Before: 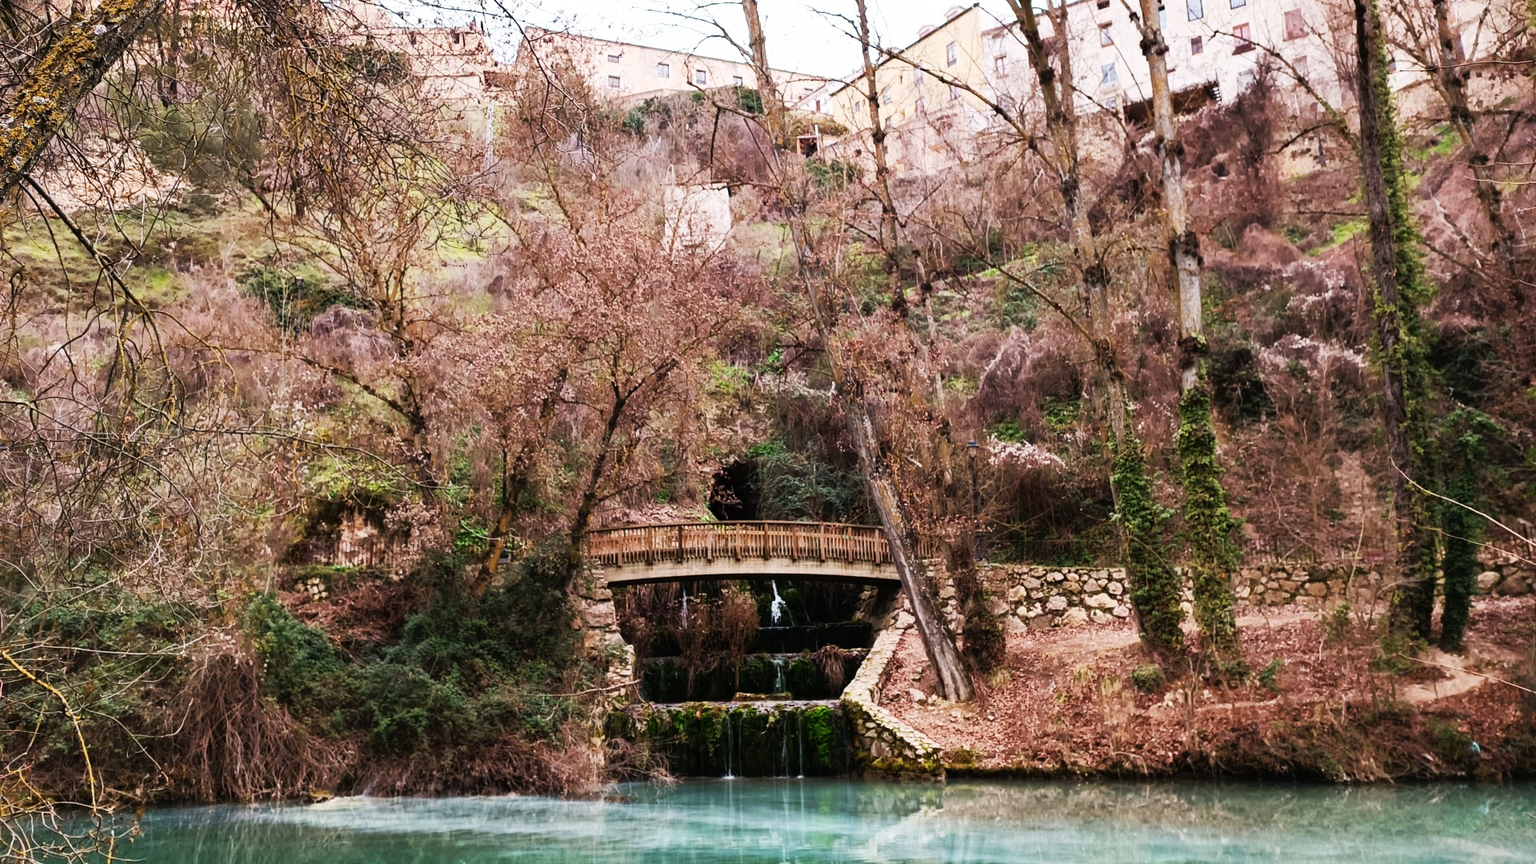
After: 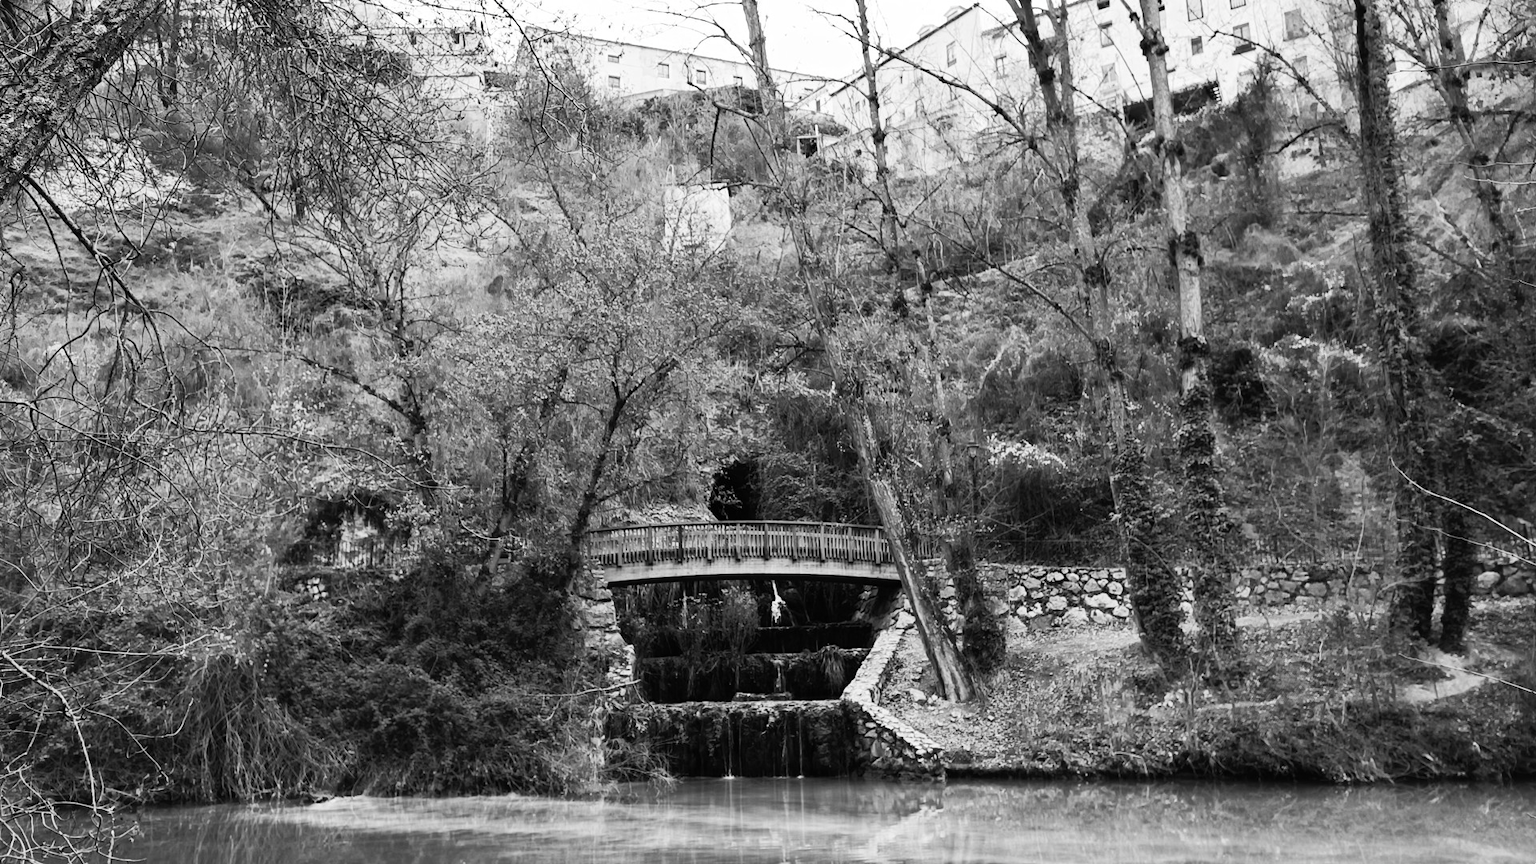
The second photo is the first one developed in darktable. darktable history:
contrast brightness saturation: saturation -0.992
